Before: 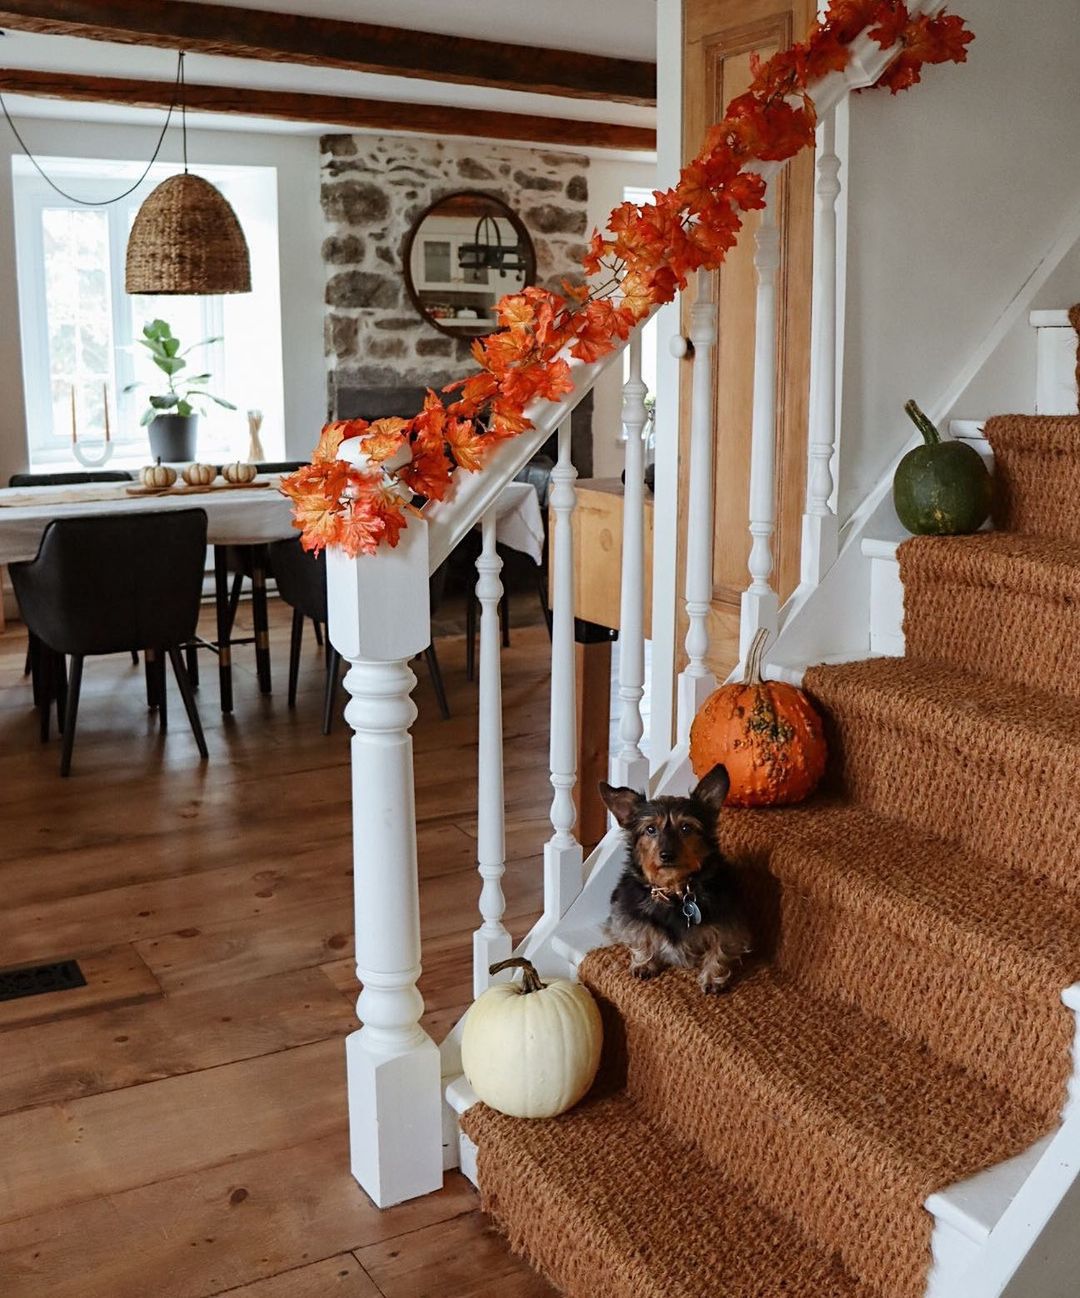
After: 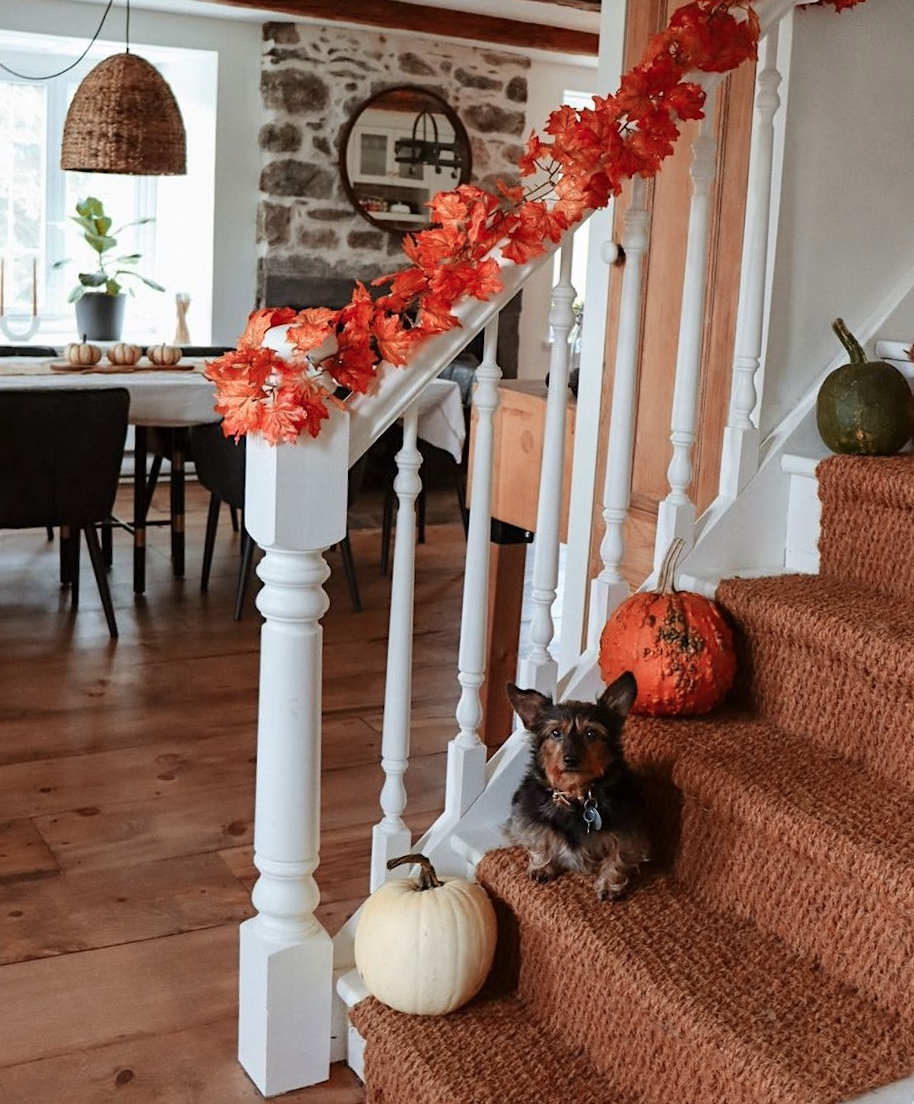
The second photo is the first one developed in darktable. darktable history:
crop and rotate: angle -3.11°, left 5.249%, top 5.229%, right 4.67%, bottom 4.237%
color zones: curves: ch2 [(0, 0.5) (0.084, 0.497) (0.323, 0.335) (0.4, 0.497) (1, 0.5)]
